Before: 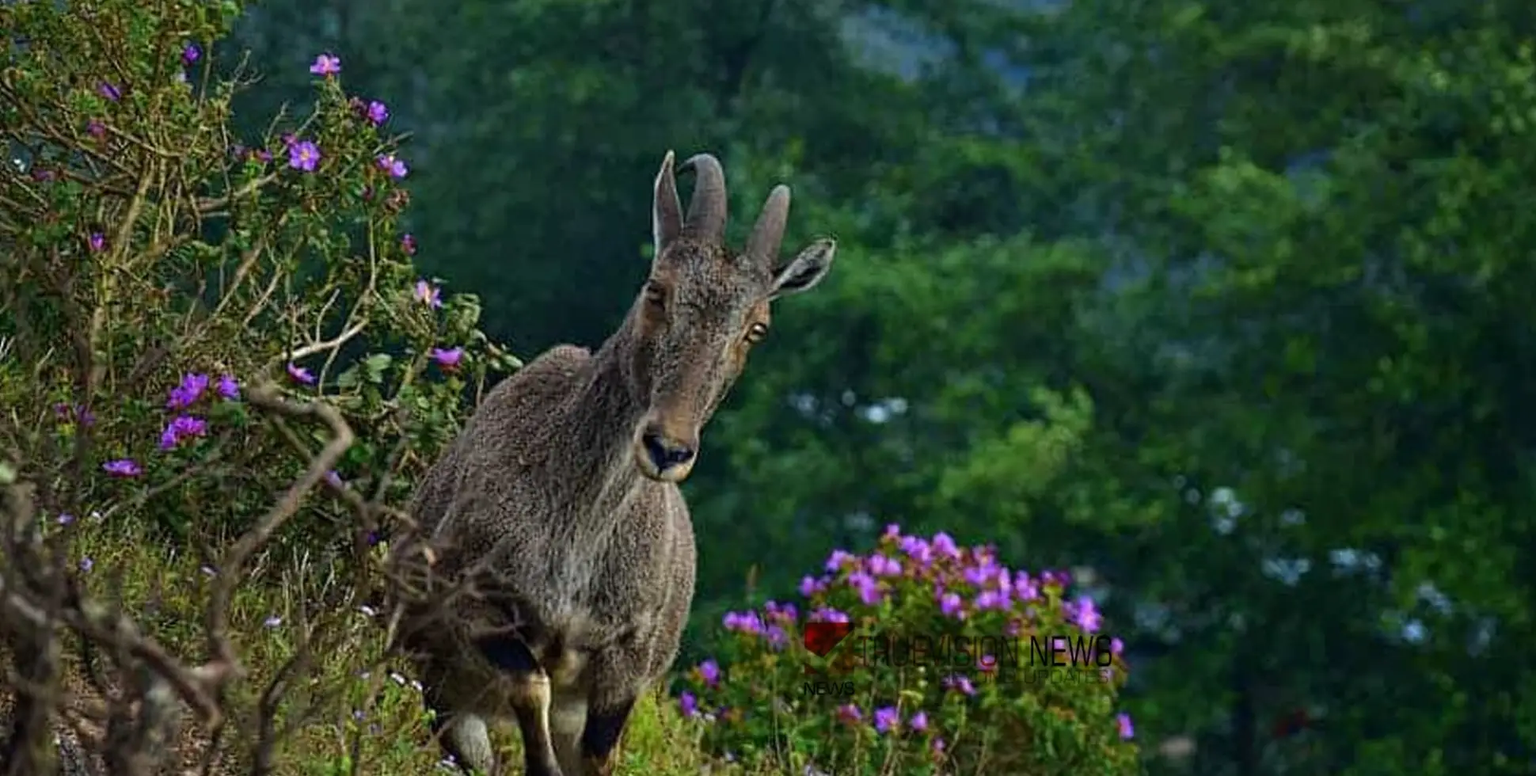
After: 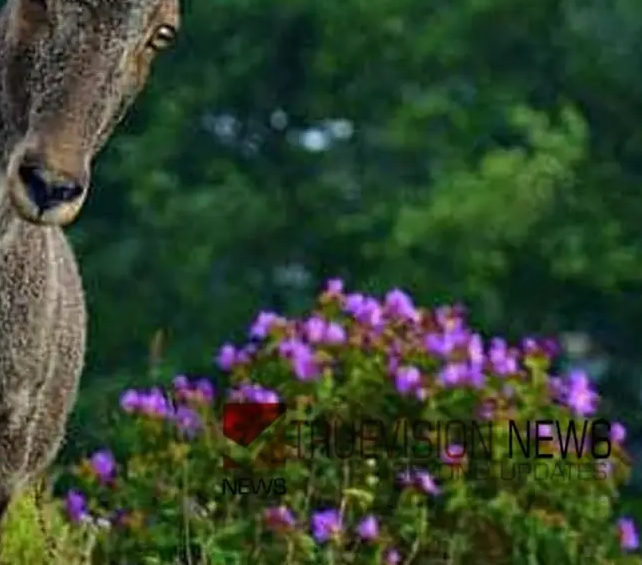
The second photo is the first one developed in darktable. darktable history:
grain: coarseness 0.81 ISO, strength 1.34%, mid-tones bias 0%
crop: left 40.878%, top 39.176%, right 25.993%, bottom 3.081%
